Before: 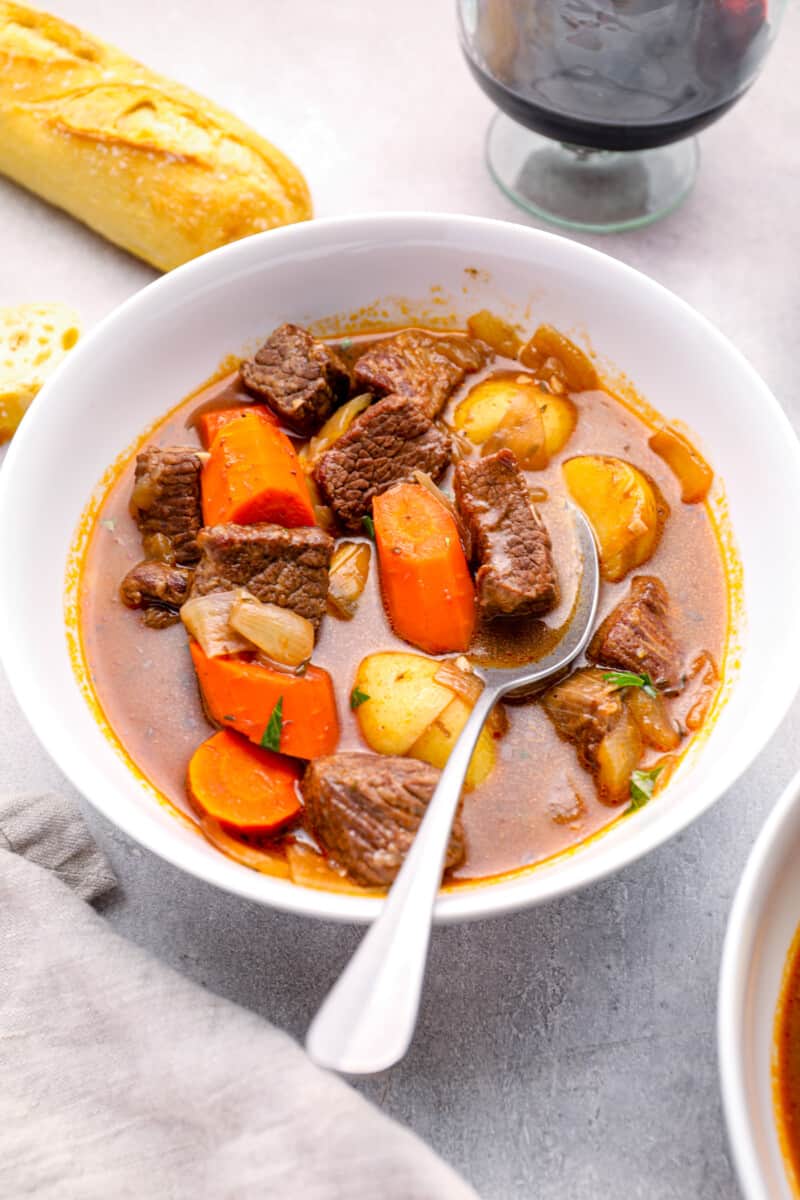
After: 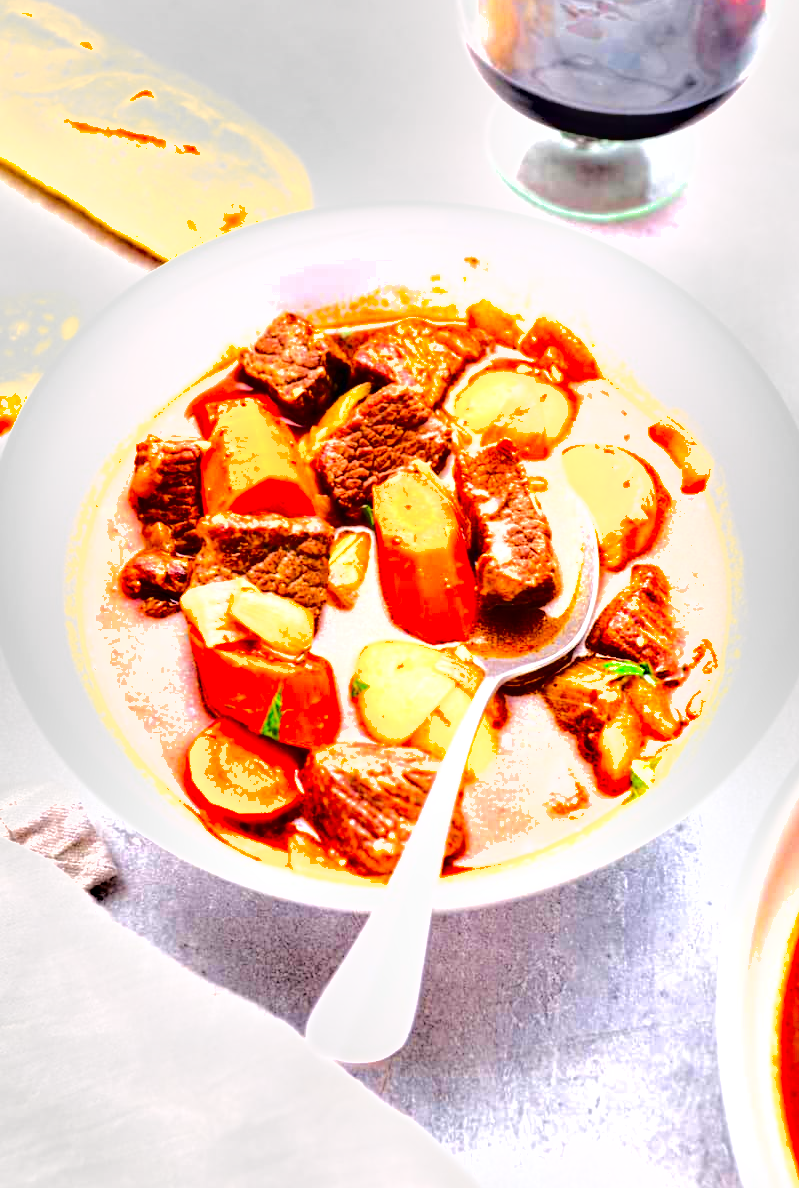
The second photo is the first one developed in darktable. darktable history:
exposure: black level correction 0, exposure 1.2 EV, compensate highlight preservation false
color balance rgb: white fulcrum 0.093 EV, perceptual saturation grading › global saturation 0.098%, global vibrance 39.9%
crop: top 0.943%, right 0.117%
tone equalizer: -7 EV 0.154 EV, -6 EV 0.597 EV, -5 EV 1.12 EV, -4 EV 1.32 EV, -3 EV 1.15 EV, -2 EV 0.6 EV, -1 EV 0.158 EV, edges refinement/feathering 500, mask exposure compensation -1.57 EV, preserve details no
shadows and highlights: soften with gaussian
